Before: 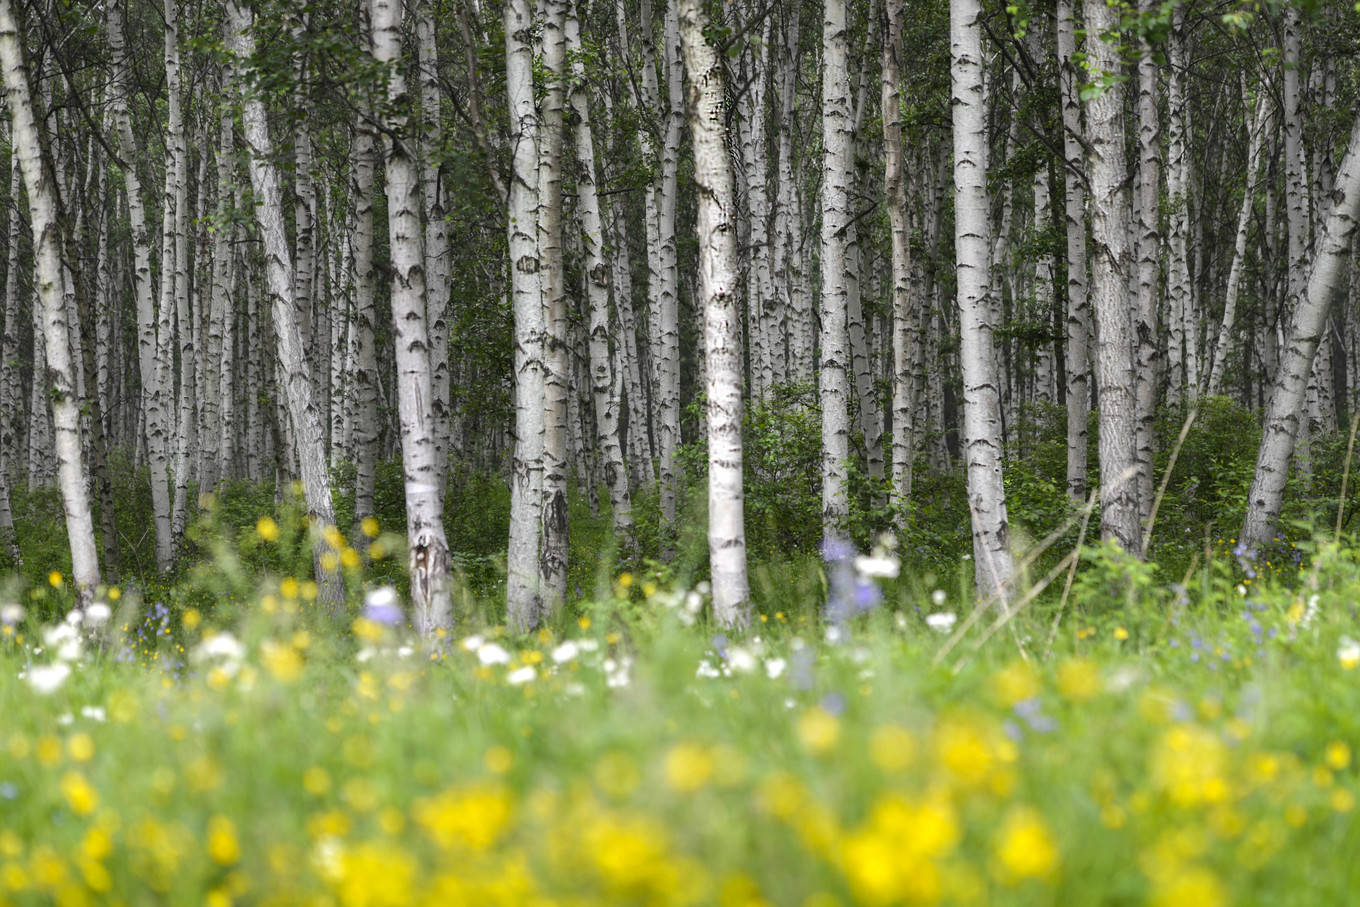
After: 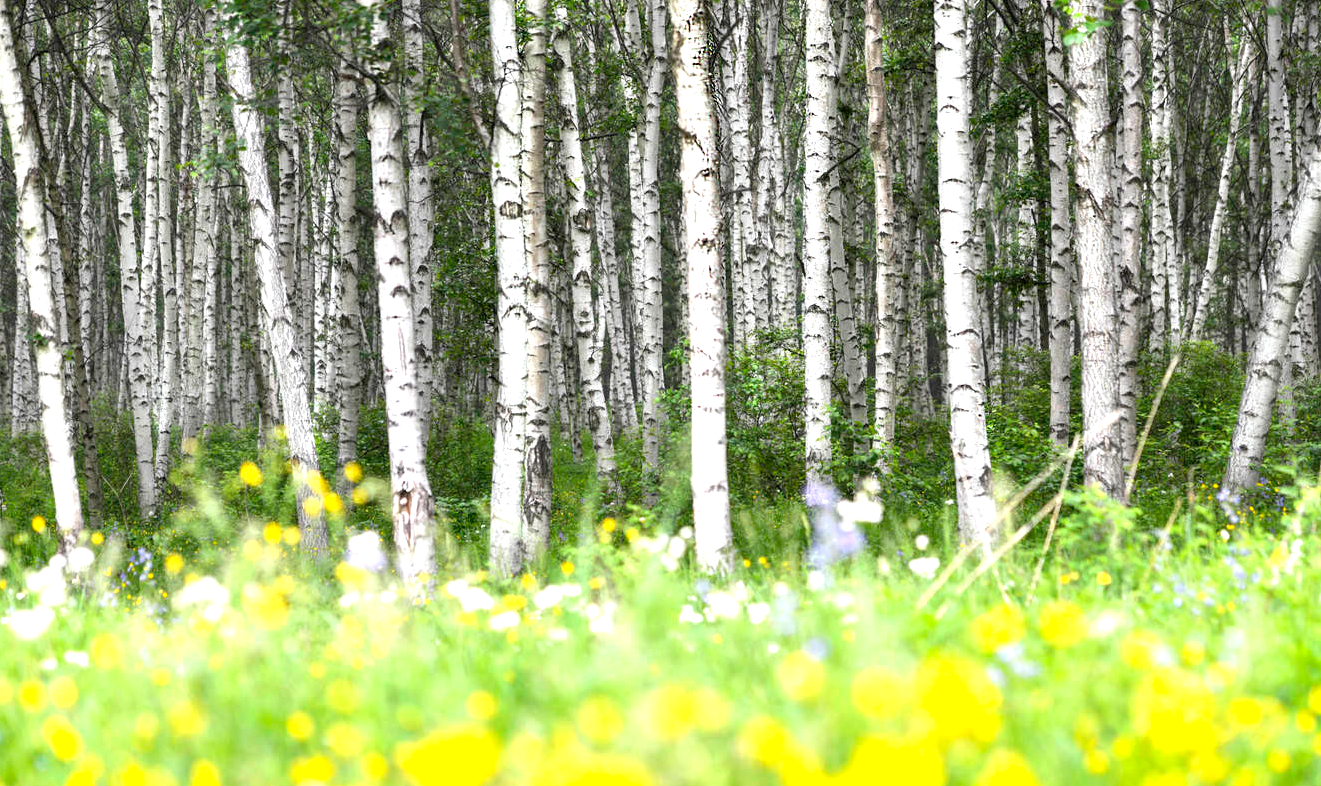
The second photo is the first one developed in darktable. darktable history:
crop: left 1.299%, top 6.154%, right 1.543%, bottom 7.179%
exposure: black level correction 0.001, exposure 1.116 EV, compensate highlight preservation false
